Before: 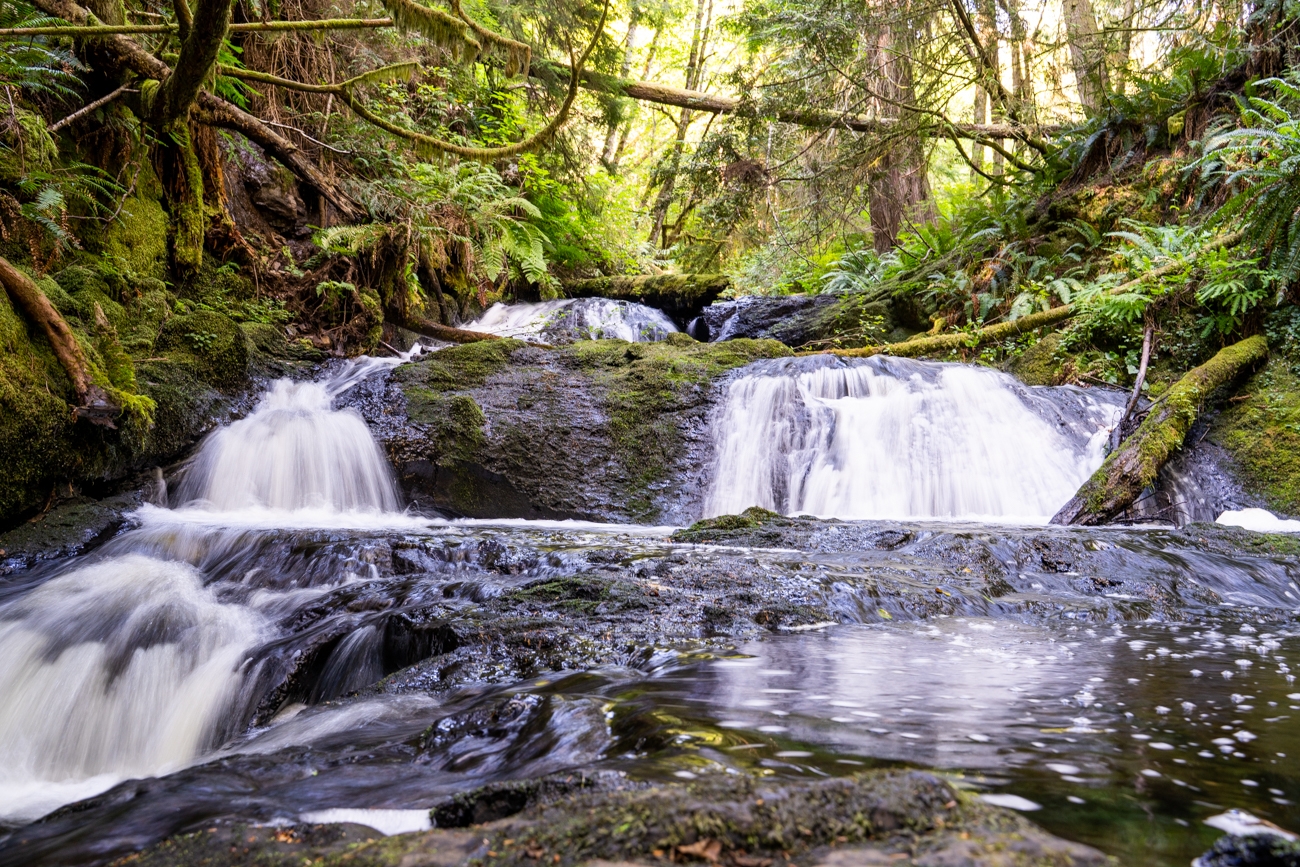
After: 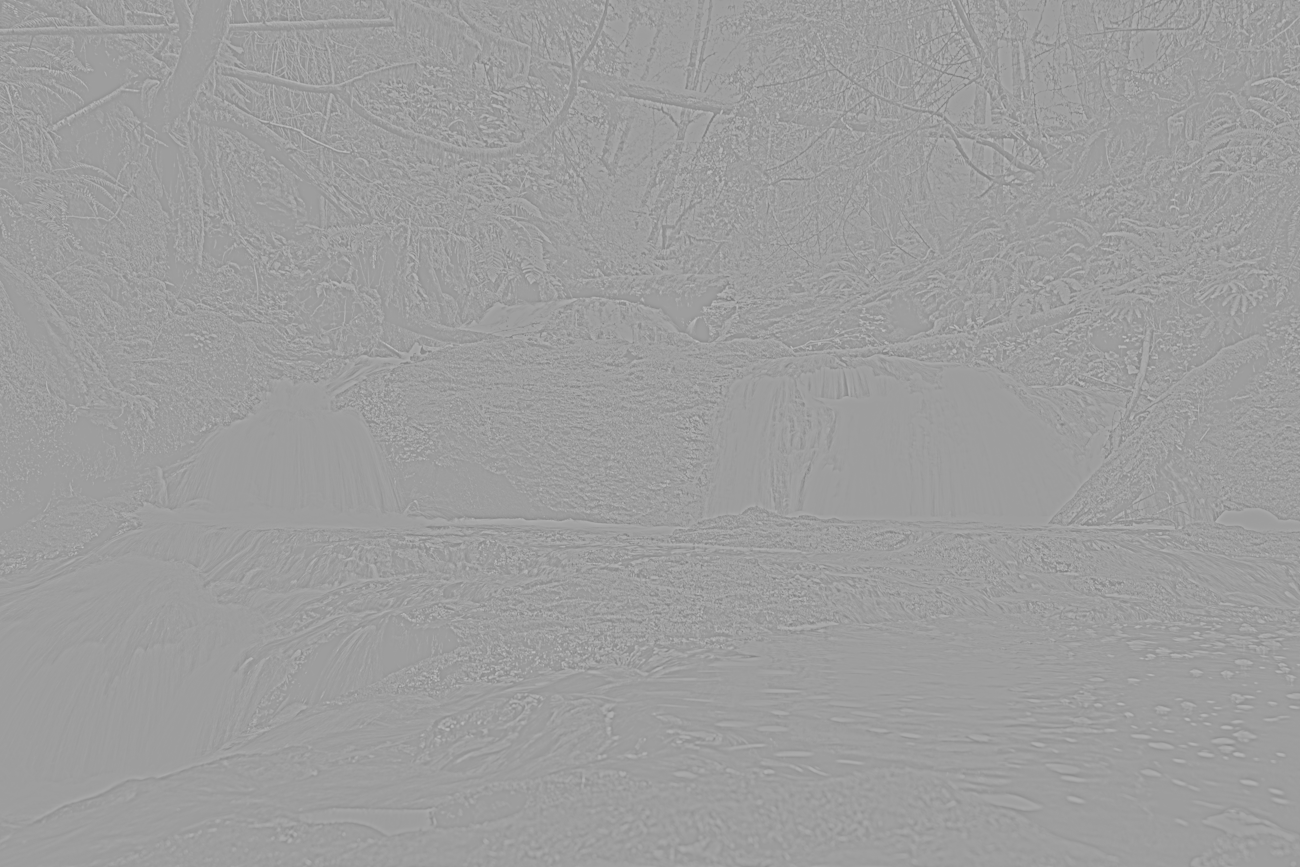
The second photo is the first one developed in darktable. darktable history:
highpass: sharpness 6%, contrast boost 7.63%
contrast brightness saturation: contrast 0.1, brightness 0.3, saturation 0.14
exposure: exposure -0.05 EV
